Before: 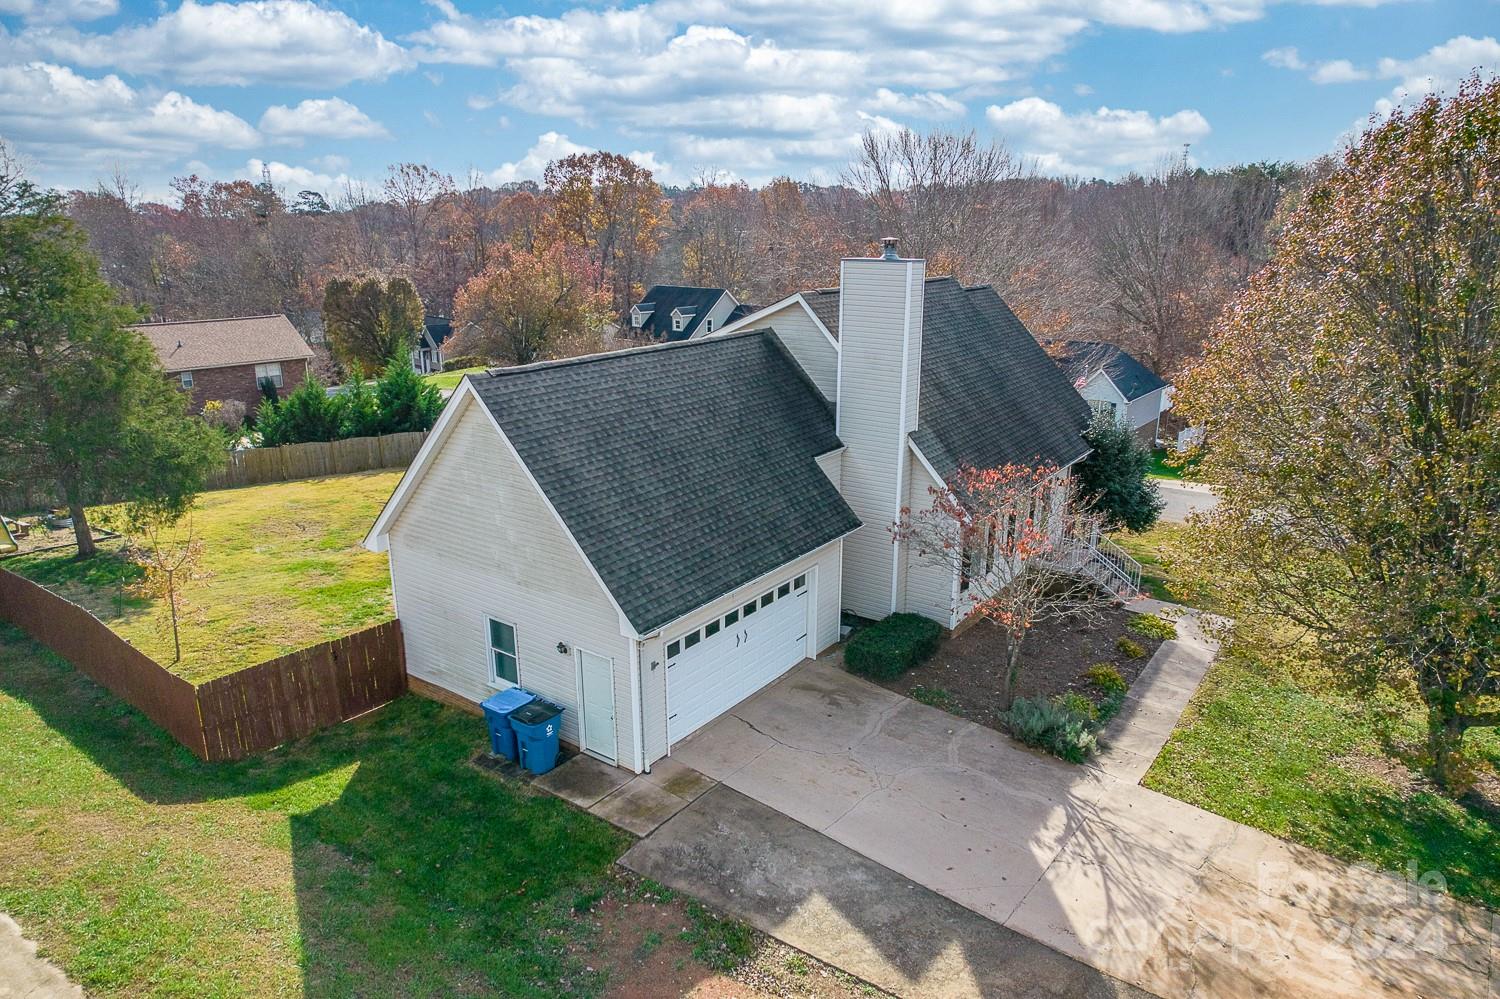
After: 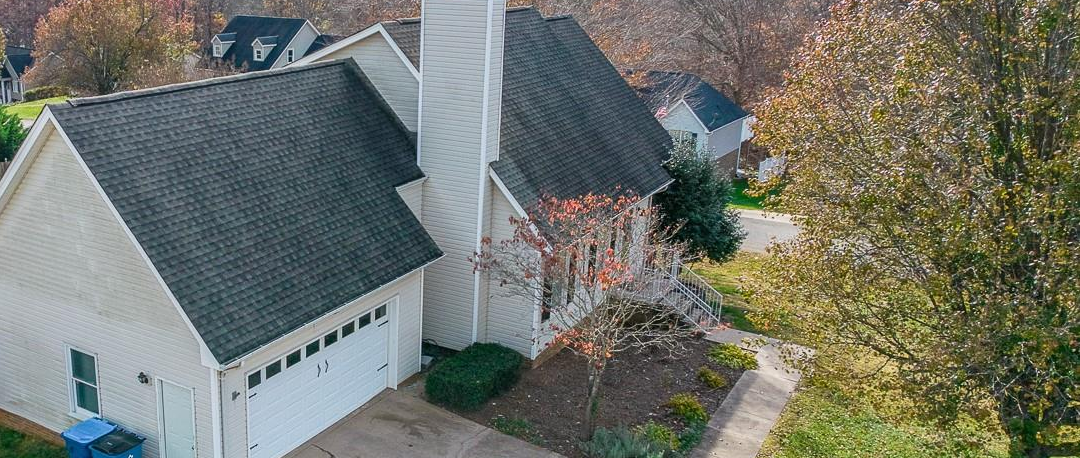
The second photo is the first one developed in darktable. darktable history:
crop and rotate: left 27.938%, top 27.046%, bottom 27.046%
